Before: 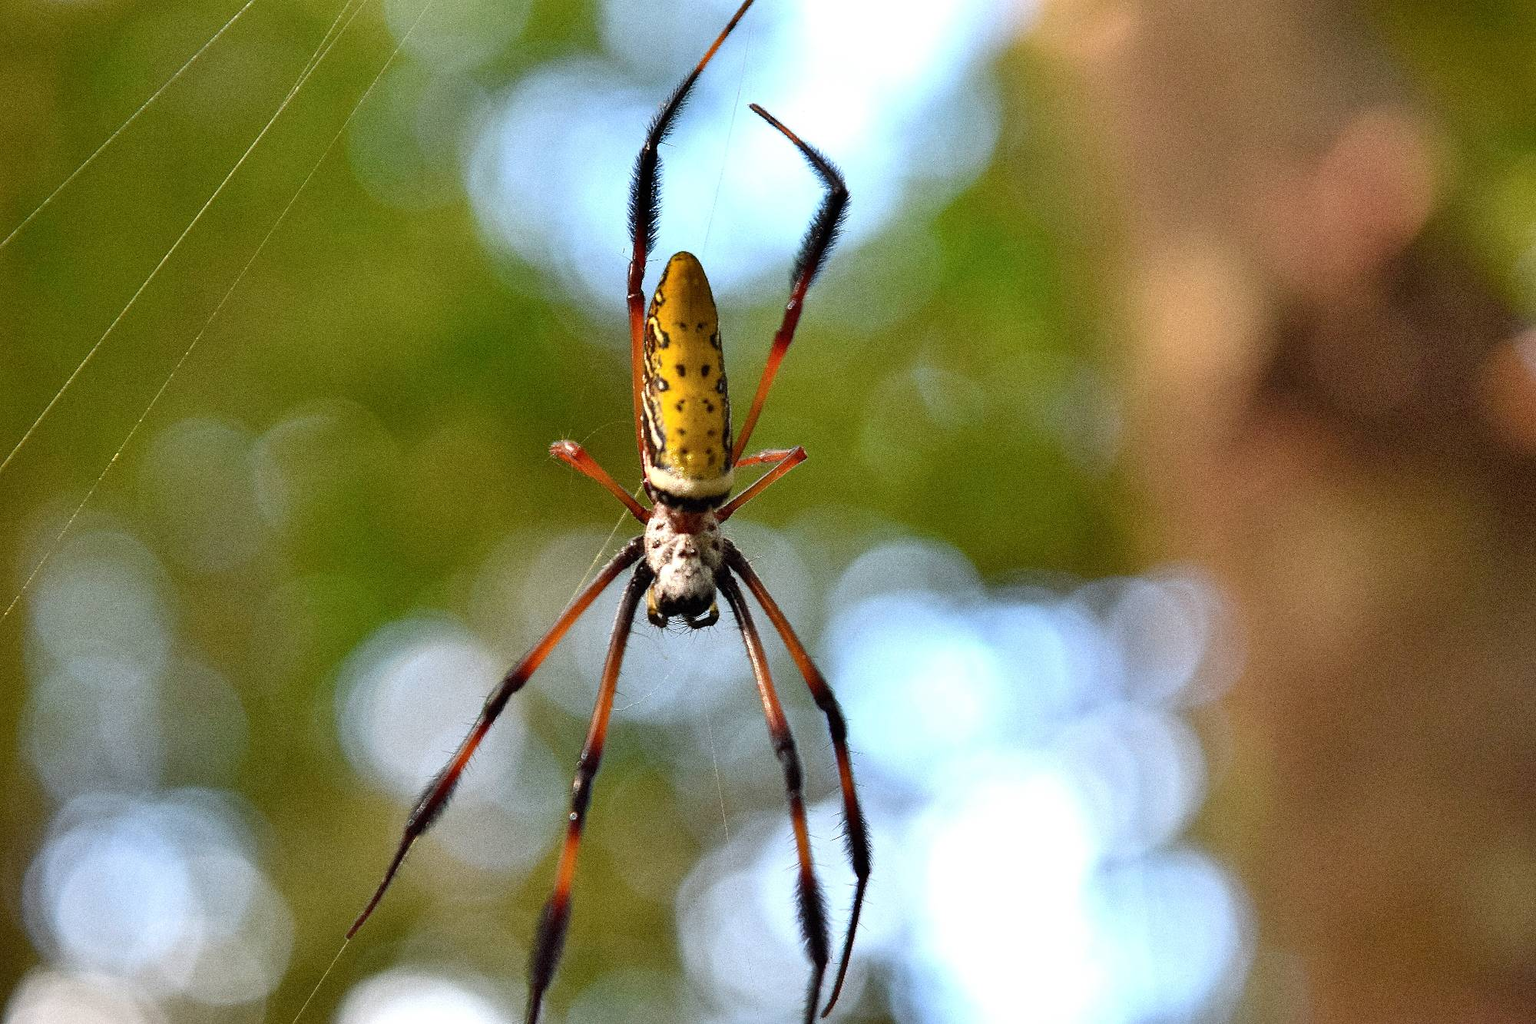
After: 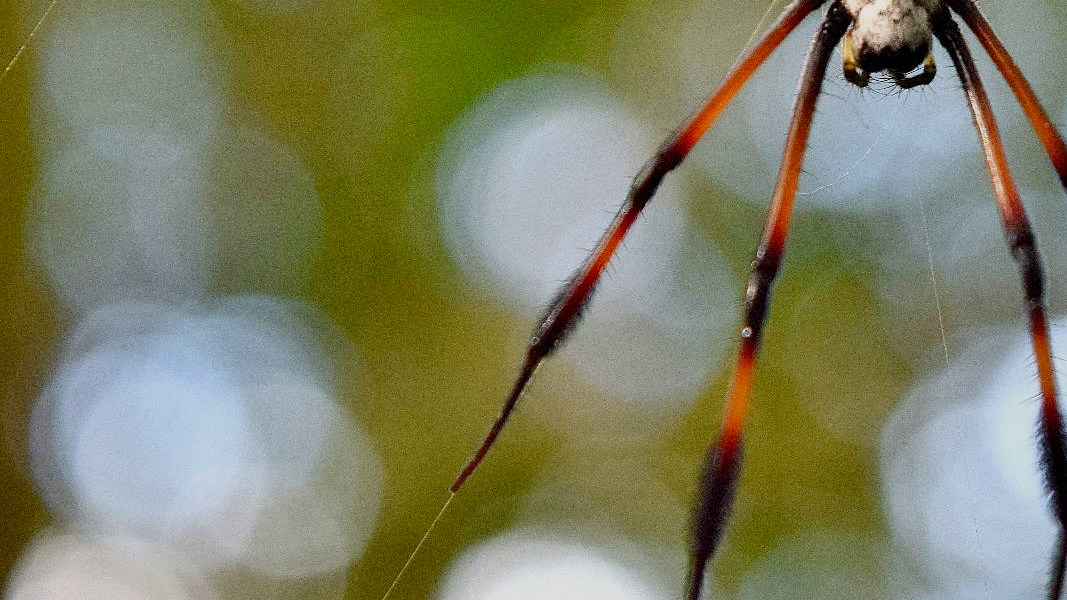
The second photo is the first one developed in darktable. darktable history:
filmic rgb: black relative exposure -16 EV, threshold -0.33 EV, transition 3.19 EV, structure ↔ texture 100%, target black luminance 0%, hardness 7.57, latitude 72.96%, contrast 0.908, highlights saturation mix 10%, shadows ↔ highlights balance -0.38%, add noise in highlights 0, preserve chrominance no, color science v4 (2020), iterations of high-quality reconstruction 10, enable highlight reconstruction true
crop and rotate: top 54.778%, right 46.61%, bottom 0.159%
